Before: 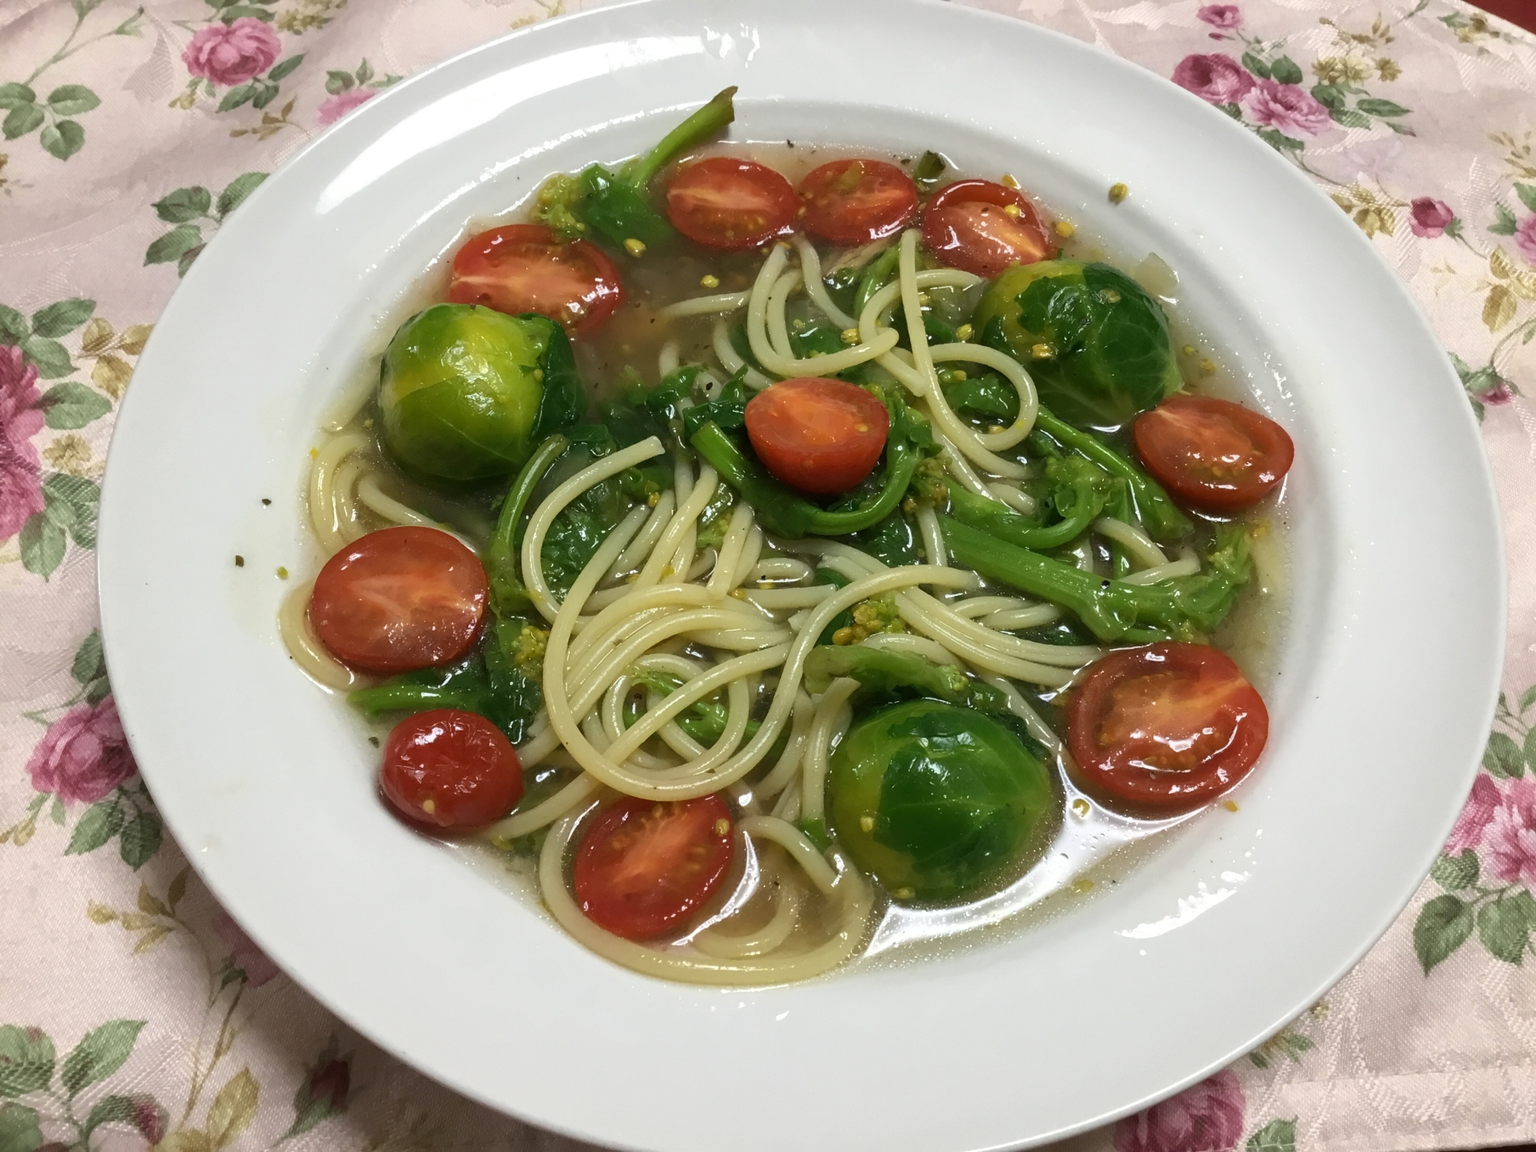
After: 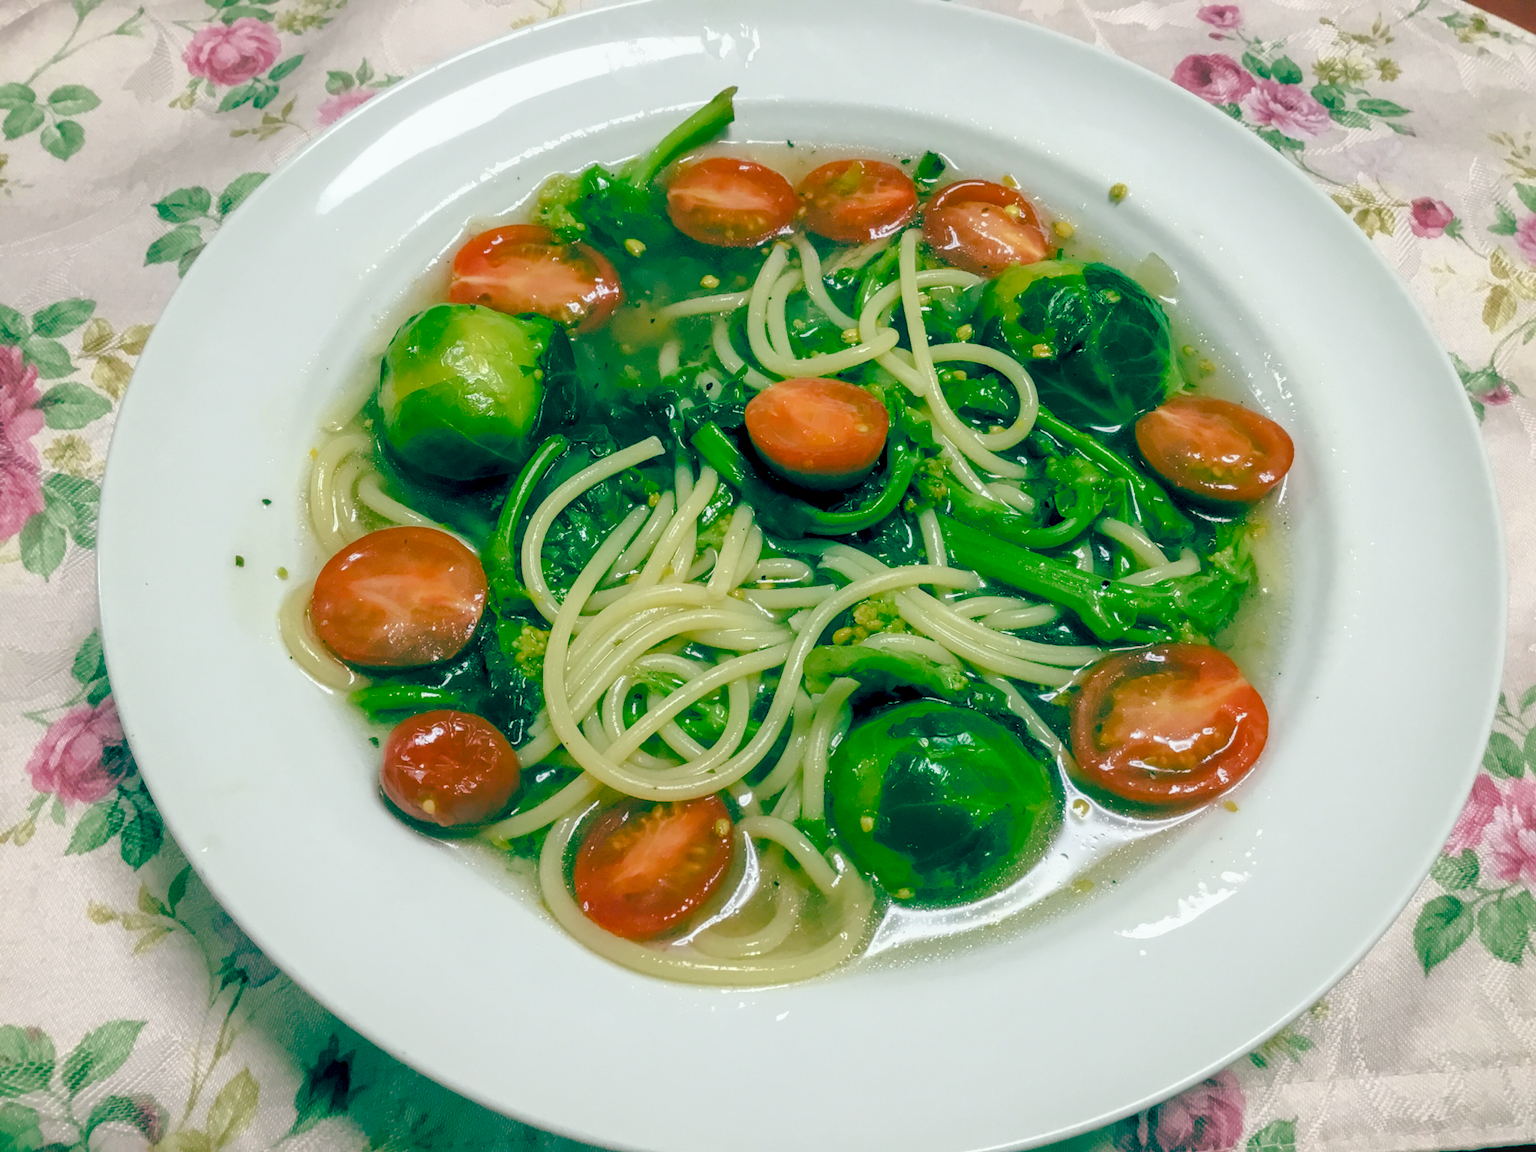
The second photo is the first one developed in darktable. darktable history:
tone equalizer: -8 EV -0.785 EV, -7 EV -0.703 EV, -6 EV -0.577 EV, -5 EV -0.397 EV, -3 EV 0.4 EV, -2 EV 0.6 EV, -1 EV 0.686 EV, +0 EV 0.777 EV, mask exposure compensation -0.488 EV
local contrast: detail 130%
color balance rgb: shadows lift › chroma 1.012%, shadows lift › hue 243.06°, power › hue 330.19°, global offset › luminance -0.547%, global offset › chroma 0.905%, global offset › hue 174.18°, perceptual saturation grading › global saturation 44.403%, perceptual saturation grading › highlights -50.571%, perceptual saturation grading › shadows 30.145%, perceptual brilliance grading › mid-tones 9.974%, perceptual brilliance grading › shadows 14.989%, contrast -29.44%
